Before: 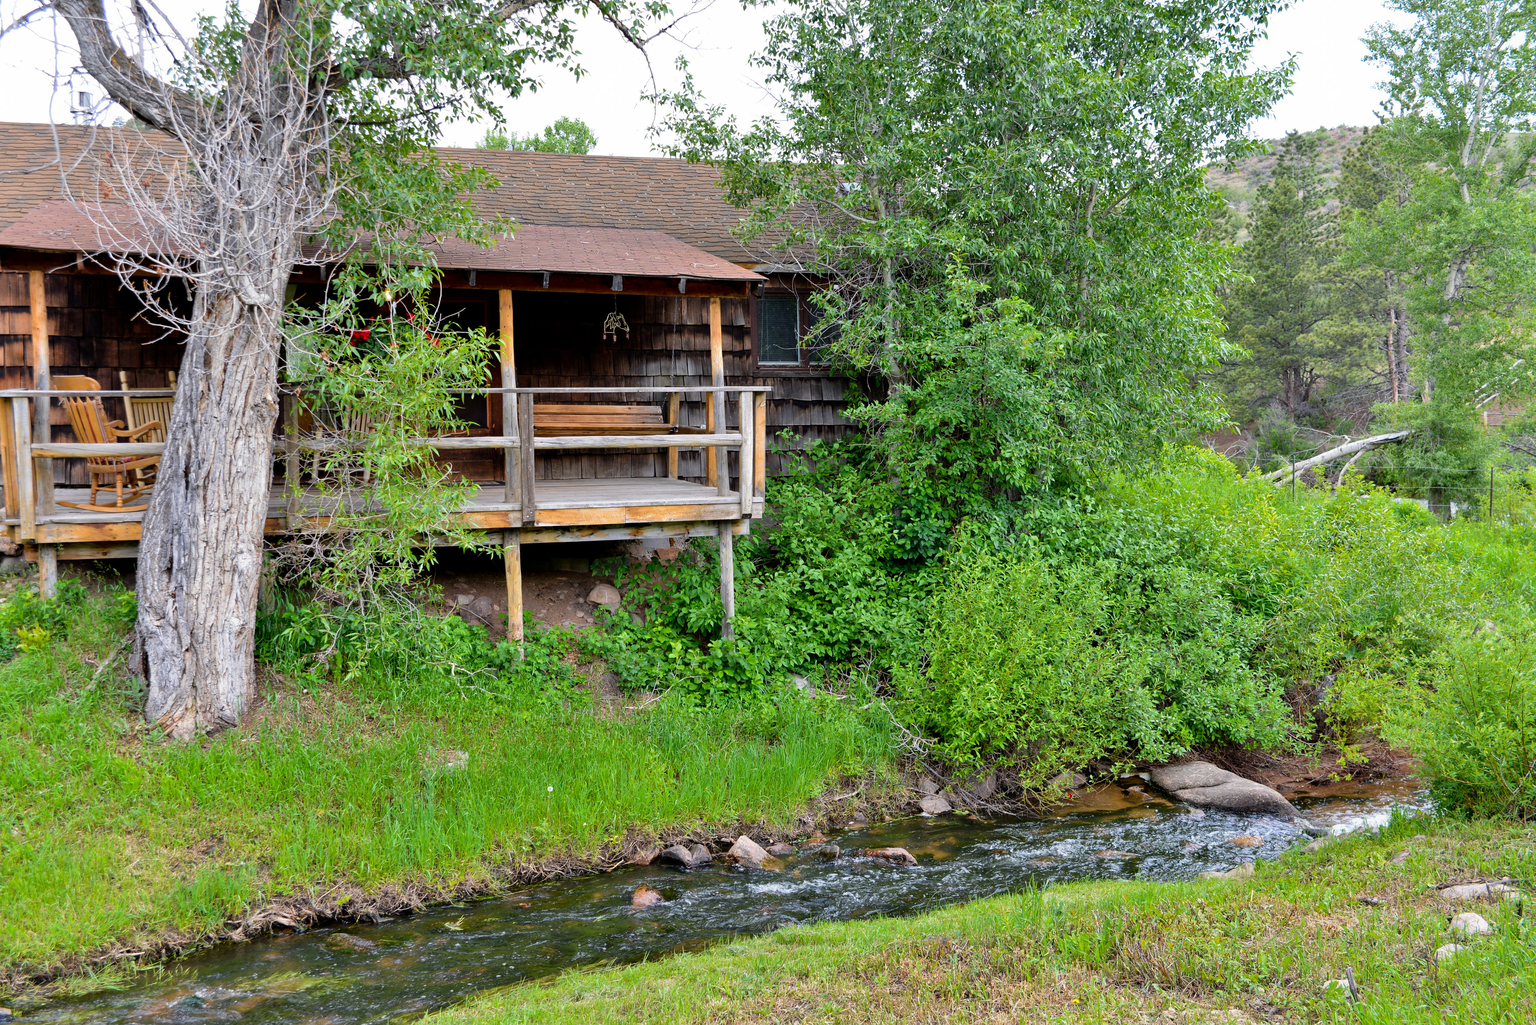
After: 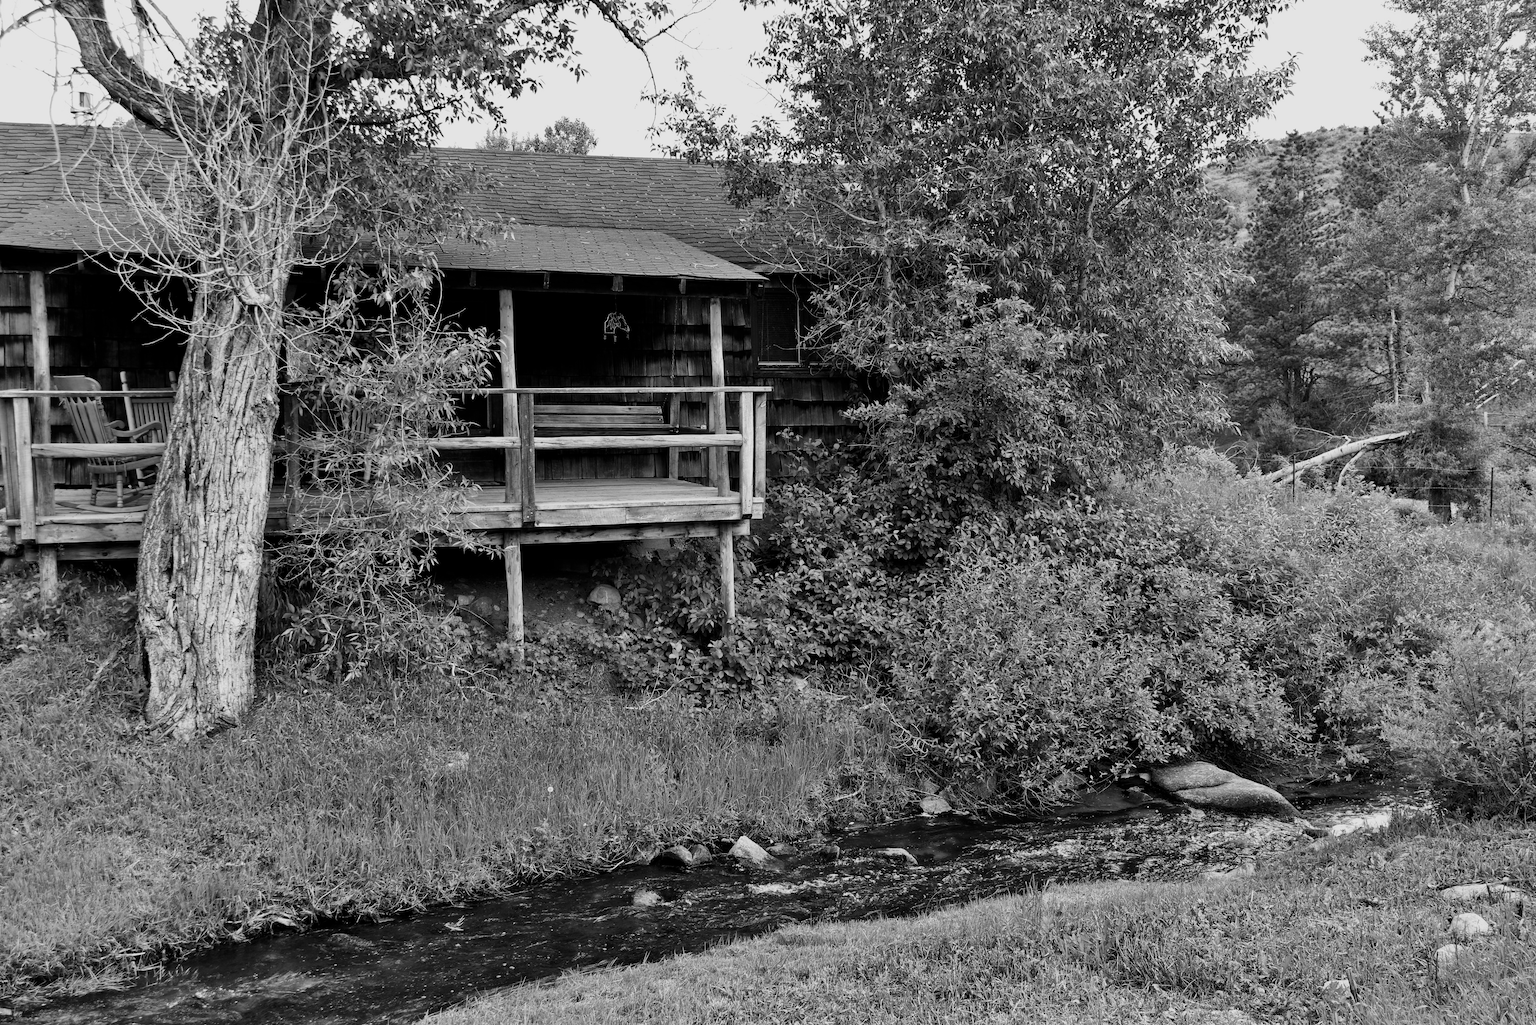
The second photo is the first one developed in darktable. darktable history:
contrast brightness saturation: contrast -0.03, brightness -0.59, saturation -1
sigmoid: contrast 1.22, skew 0.65
exposure: black level correction 0, exposure 0.7 EV, compensate exposure bias true, compensate highlight preservation false
